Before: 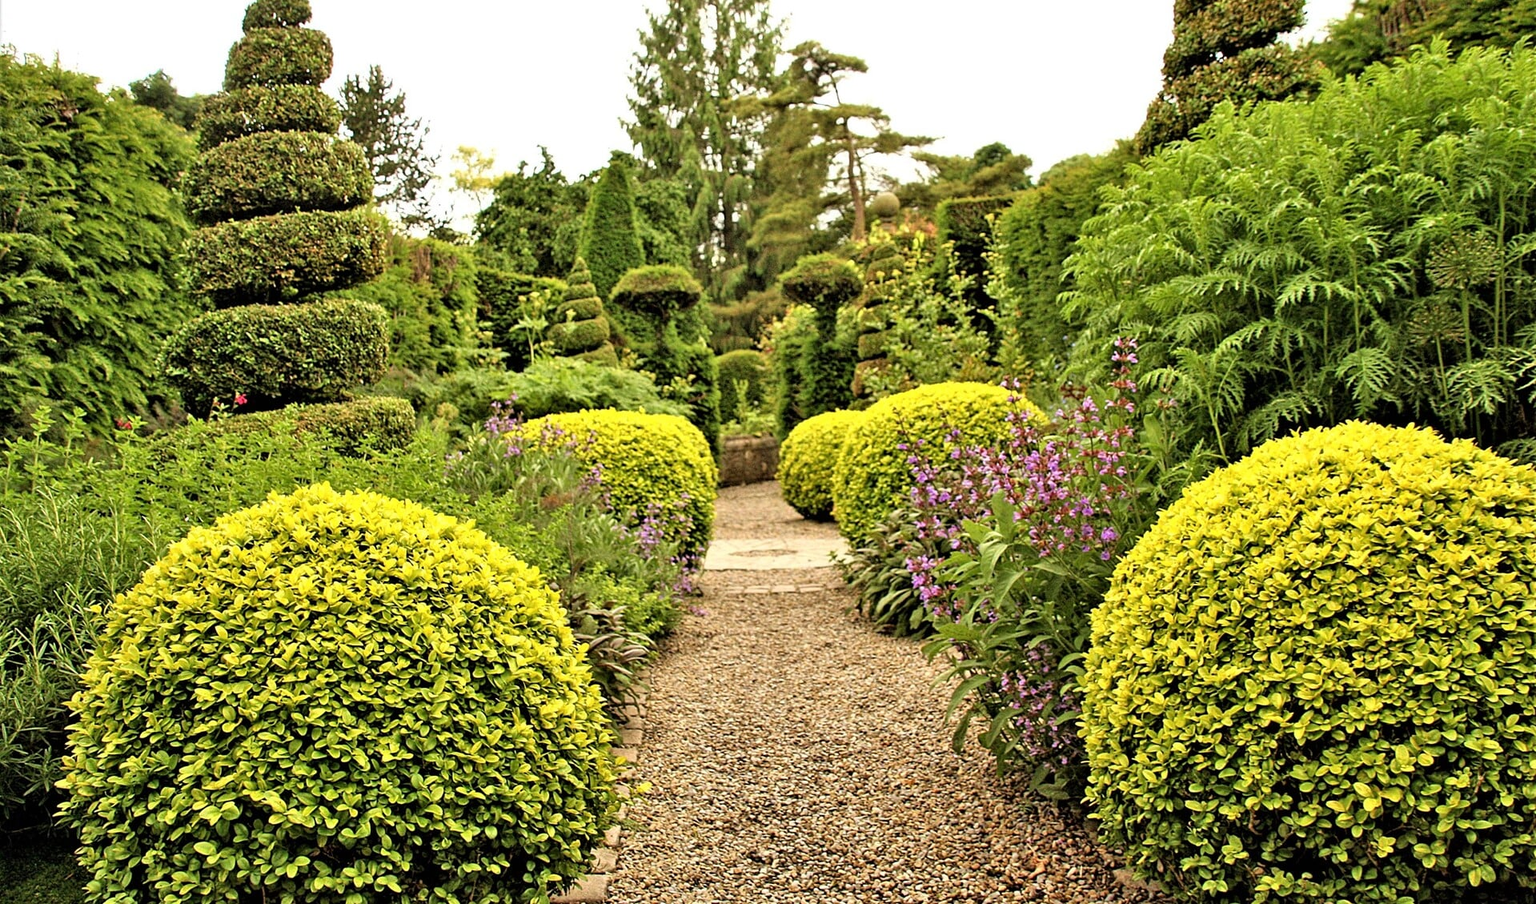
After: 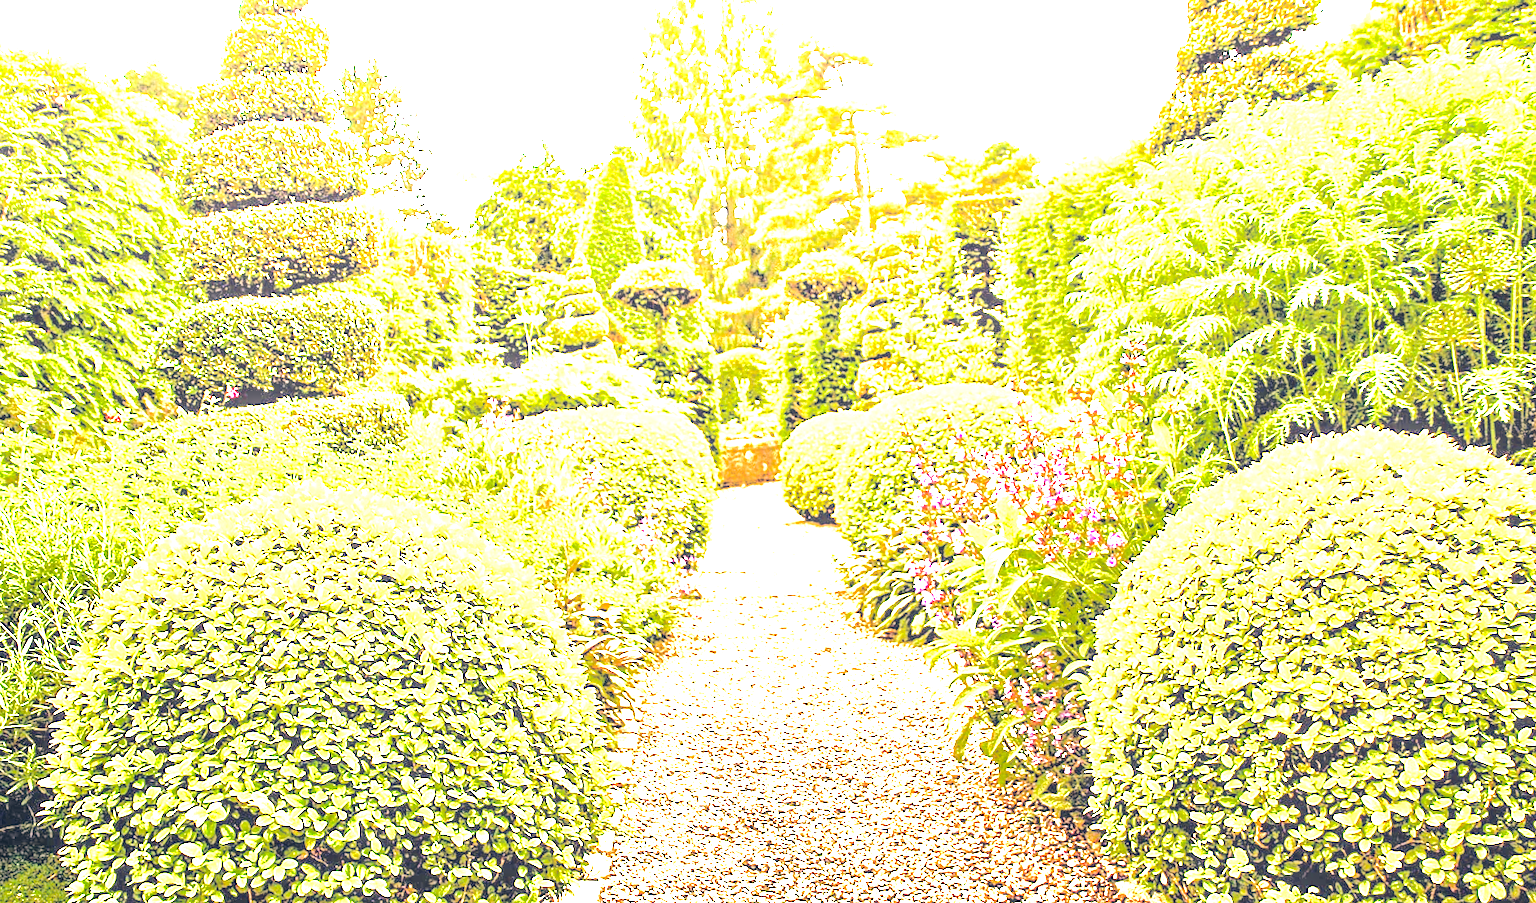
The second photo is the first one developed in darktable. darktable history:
color correction: highlights a* 14.38, highlights b* 5.75, shadows a* -5.53, shadows b* -15.31, saturation 0.838
color balance rgb: linear chroma grading › global chroma 0.605%, perceptual saturation grading › global saturation 40.614%, perceptual saturation grading › highlights -50.268%, perceptual saturation grading › shadows 30.285%
local contrast: detail 150%
levels: levels [0, 0.281, 0.562]
tone curve: curves: ch0 [(0, 0) (0.003, 0.032) (0.53, 0.368) (0.901, 0.866) (1, 1)], color space Lab, independent channels, preserve colors none
crop and rotate: angle -0.63°
exposure: black level correction 0, exposure 1.277 EV, compensate highlight preservation false
